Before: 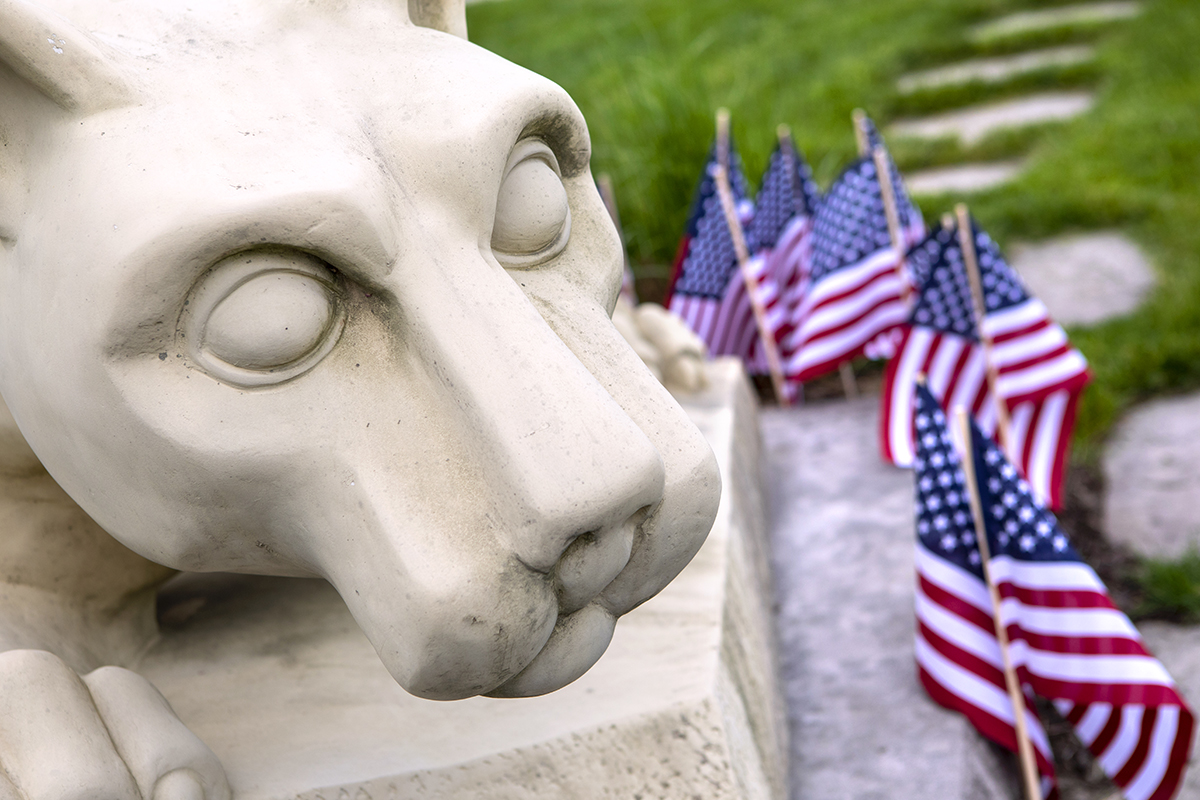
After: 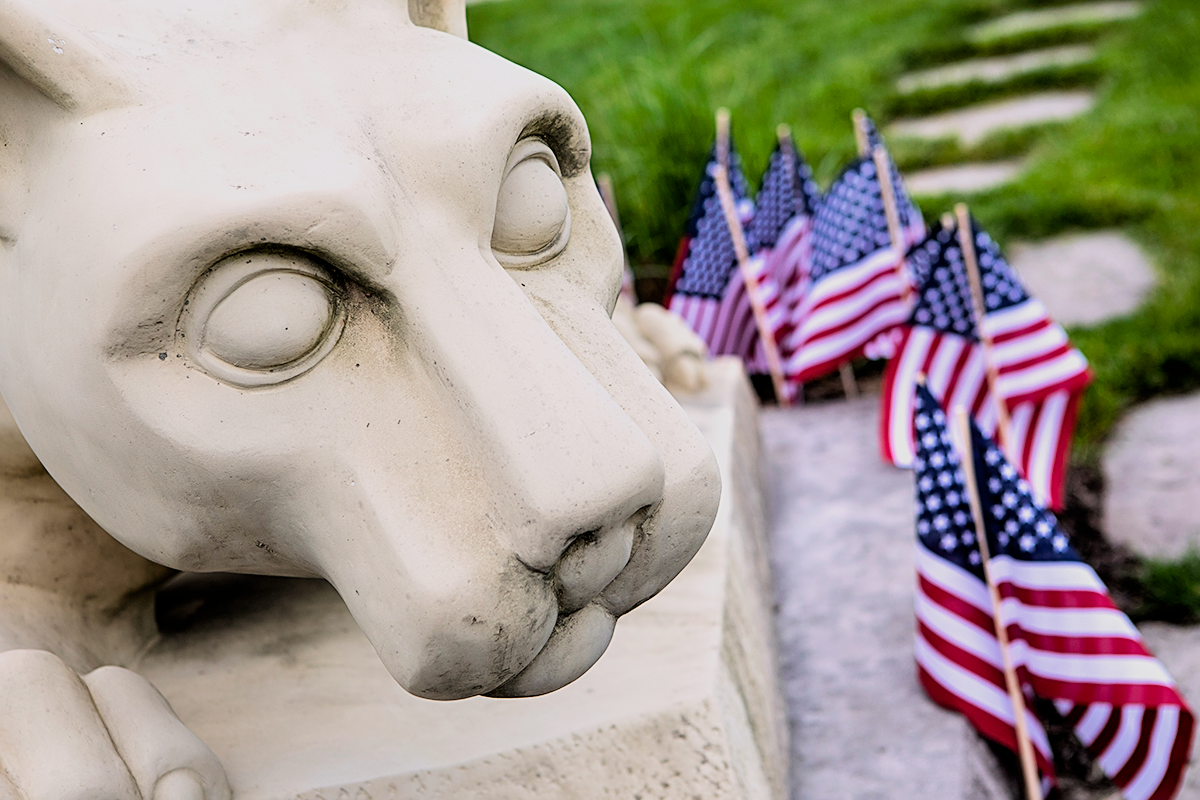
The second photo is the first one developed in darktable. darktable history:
sharpen: on, module defaults
filmic rgb: black relative exposure -5 EV, hardness 2.88, contrast 1.3
